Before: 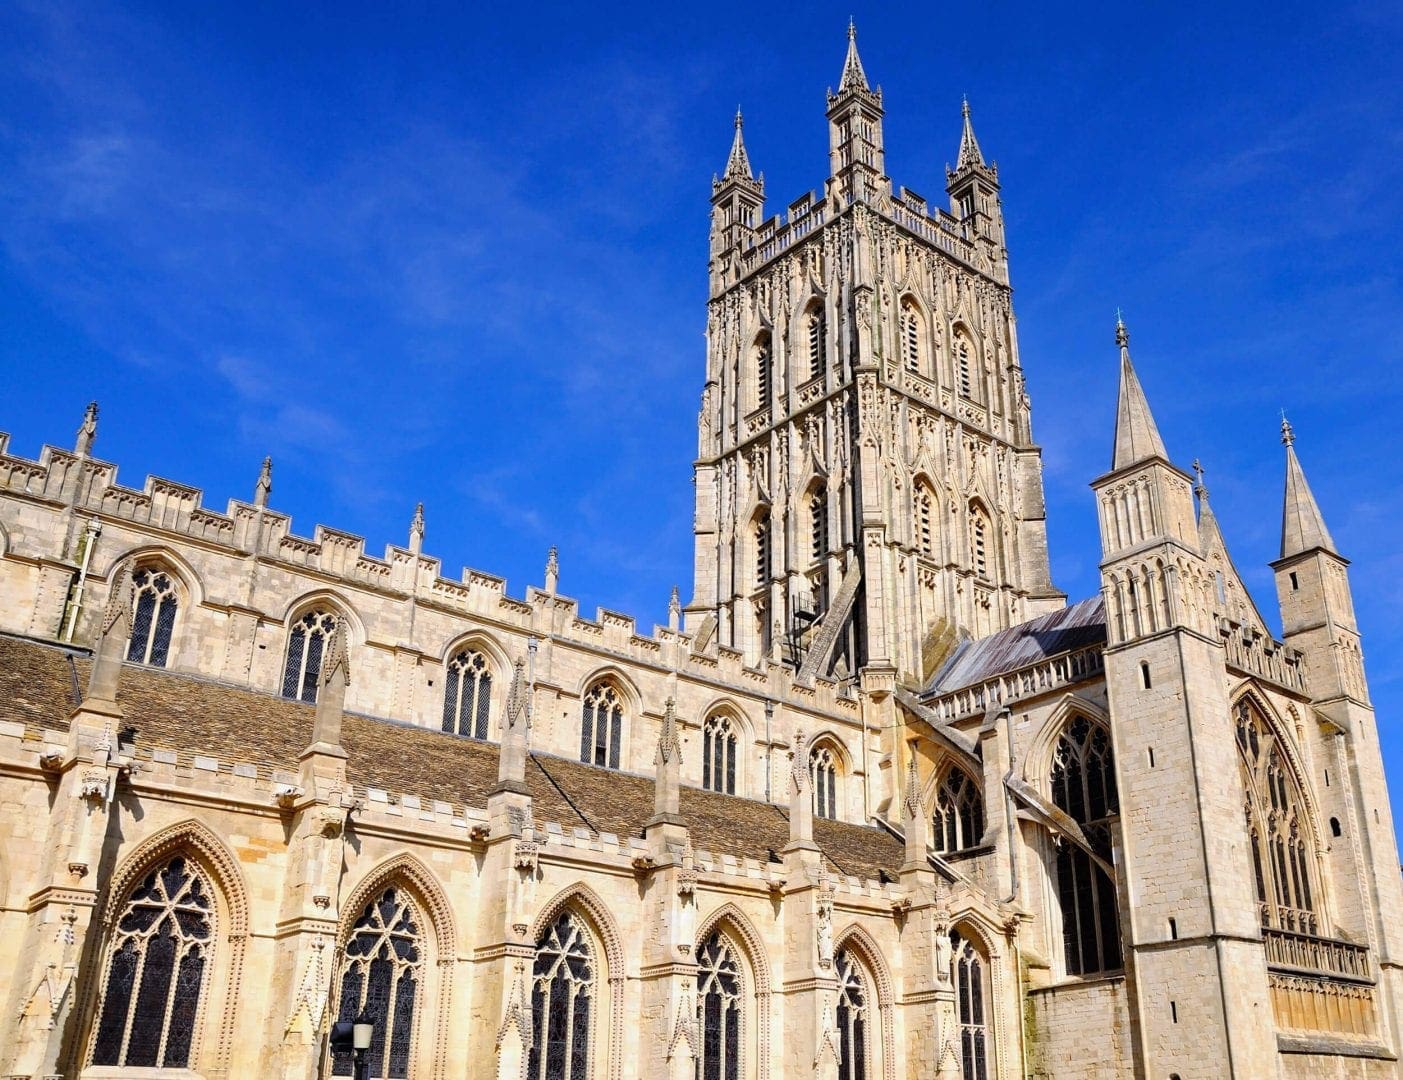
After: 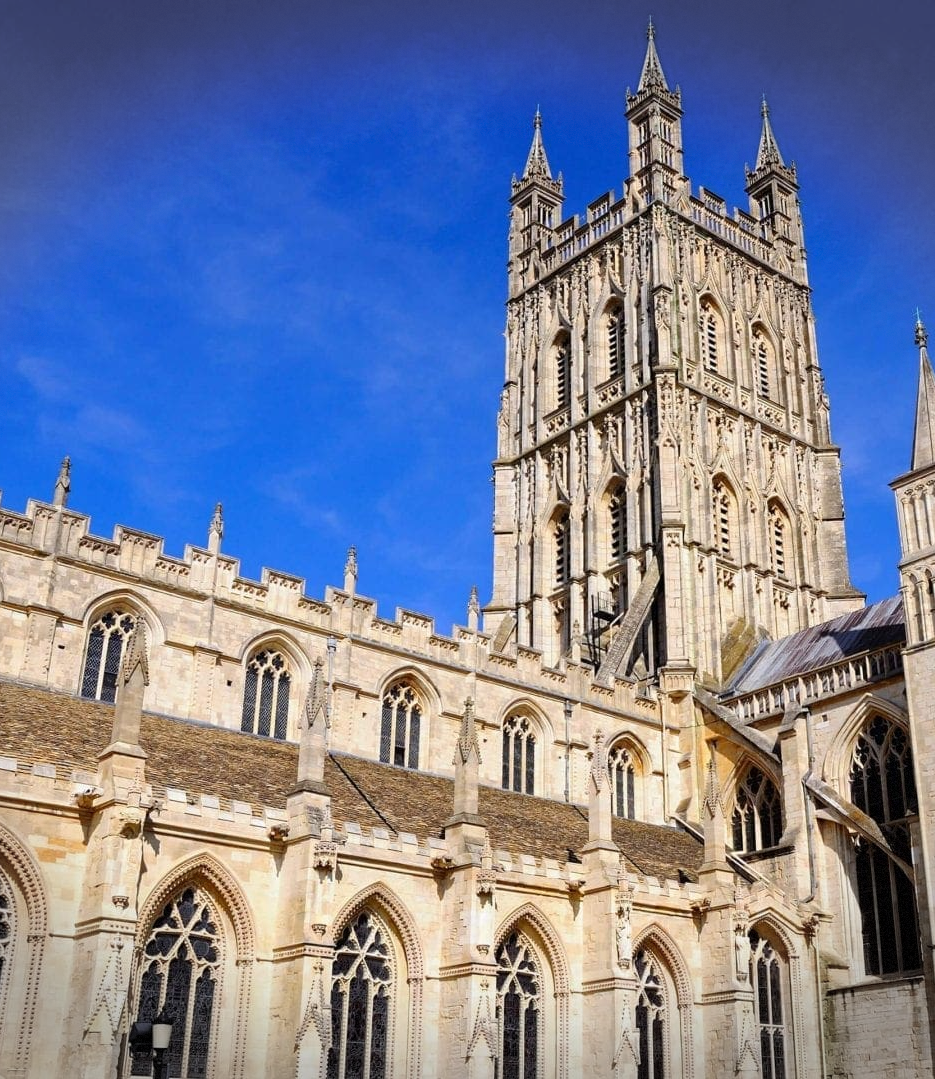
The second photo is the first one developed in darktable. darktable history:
crop and rotate: left 14.346%, right 18.951%
vignetting: fall-off start 89.18%, fall-off radius 43.14%, width/height ratio 1.16, dithering 8-bit output
